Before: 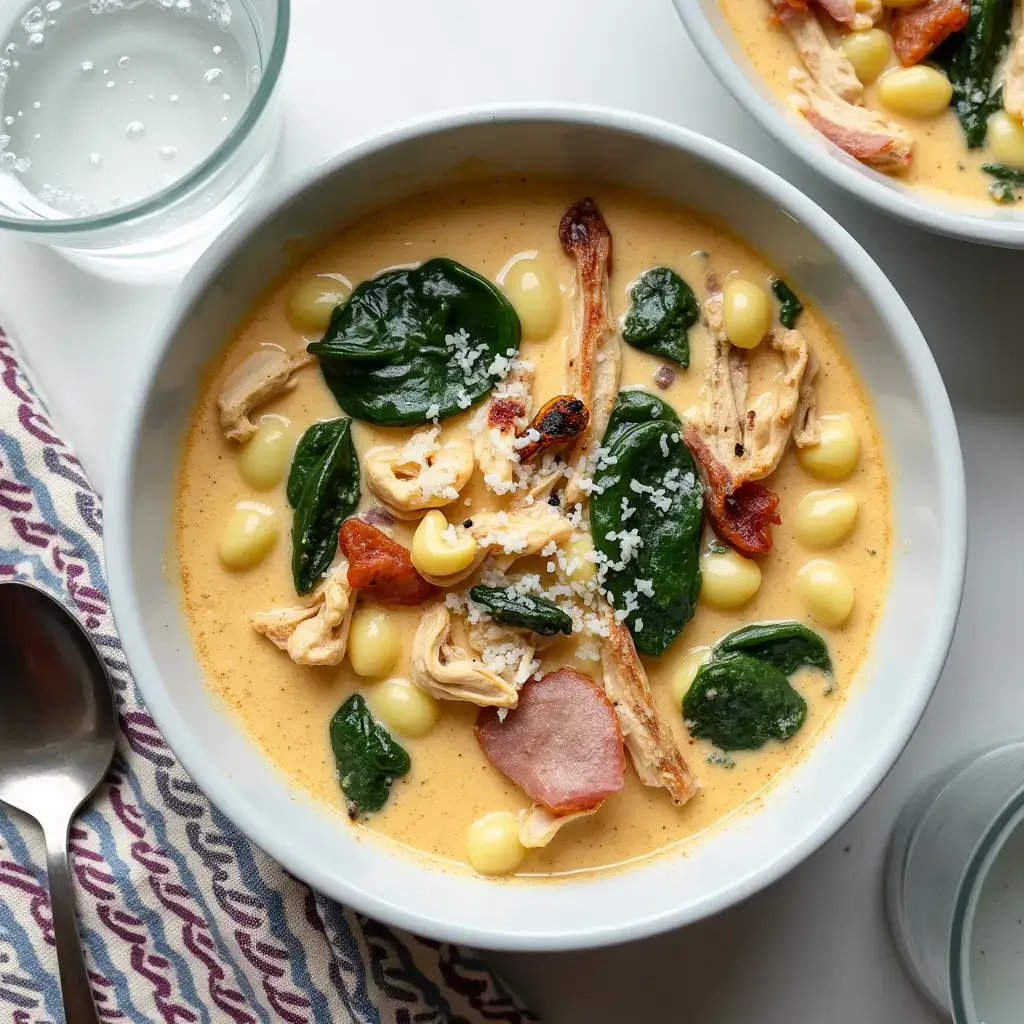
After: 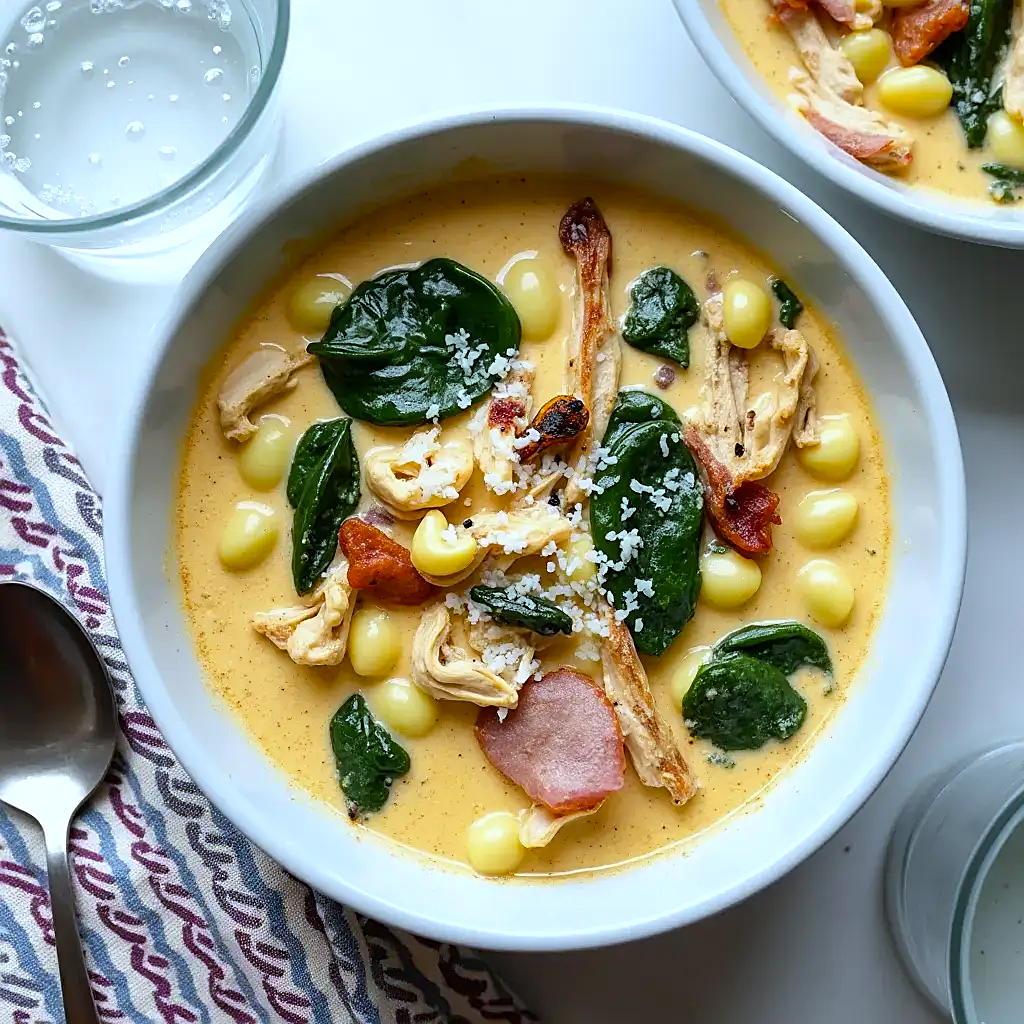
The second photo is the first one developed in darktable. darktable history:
color balance rgb: linear chroma grading › global chroma 3.45%, perceptual saturation grading › global saturation 11.24%, perceptual brilliance grading › global brilliance 3.04%, global vibrance 2.8%
sharpen: on, module defaults
white balance: red 0.924, blue 1.095
